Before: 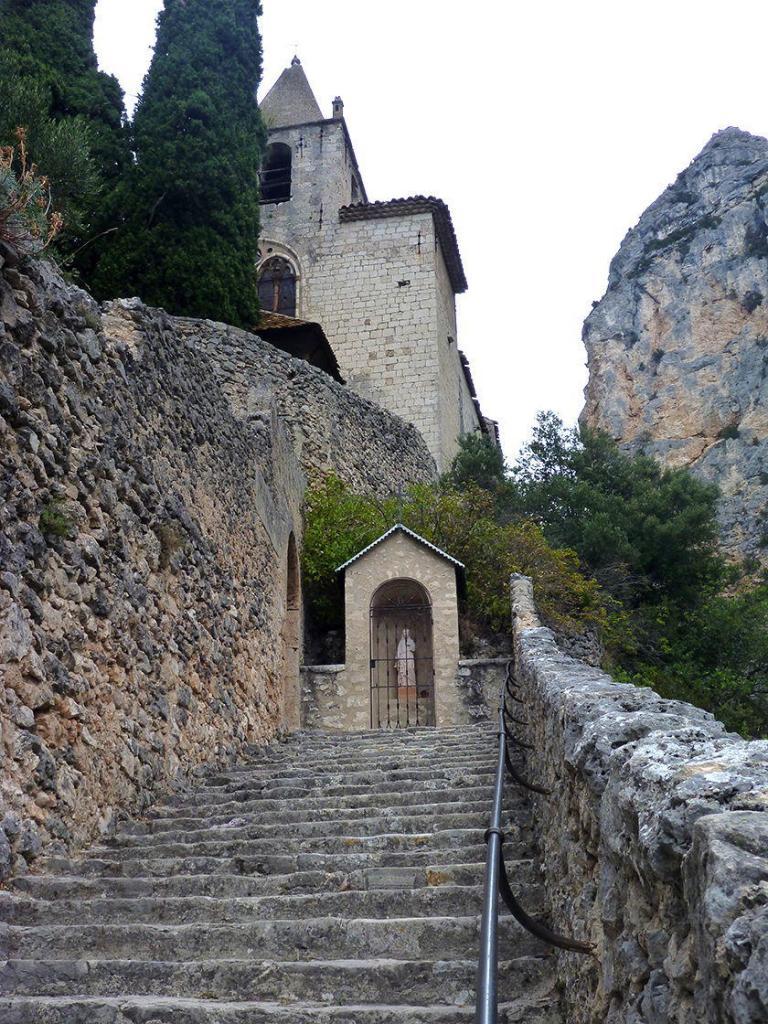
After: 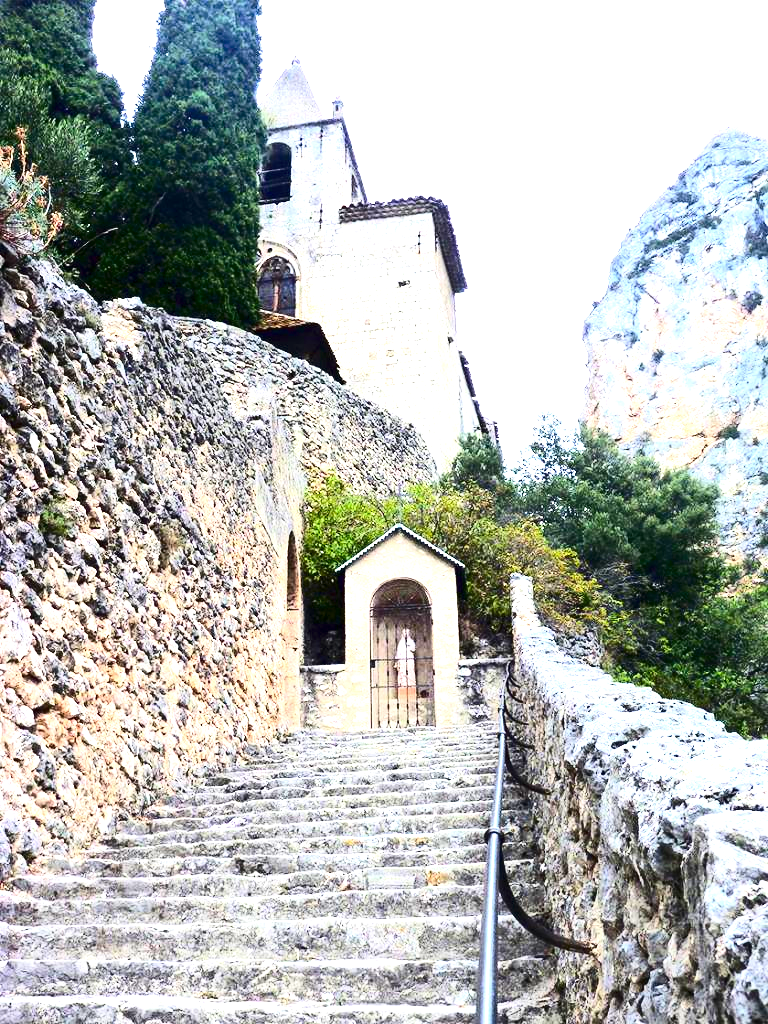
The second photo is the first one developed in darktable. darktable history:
contrast brightness saturation: contrast 0.311, brightness -0.069, saturation 0.172
exposure: black level correction 0, exposure 2.095 EV, compensate exposure bias true, compensate highlight preservation false
